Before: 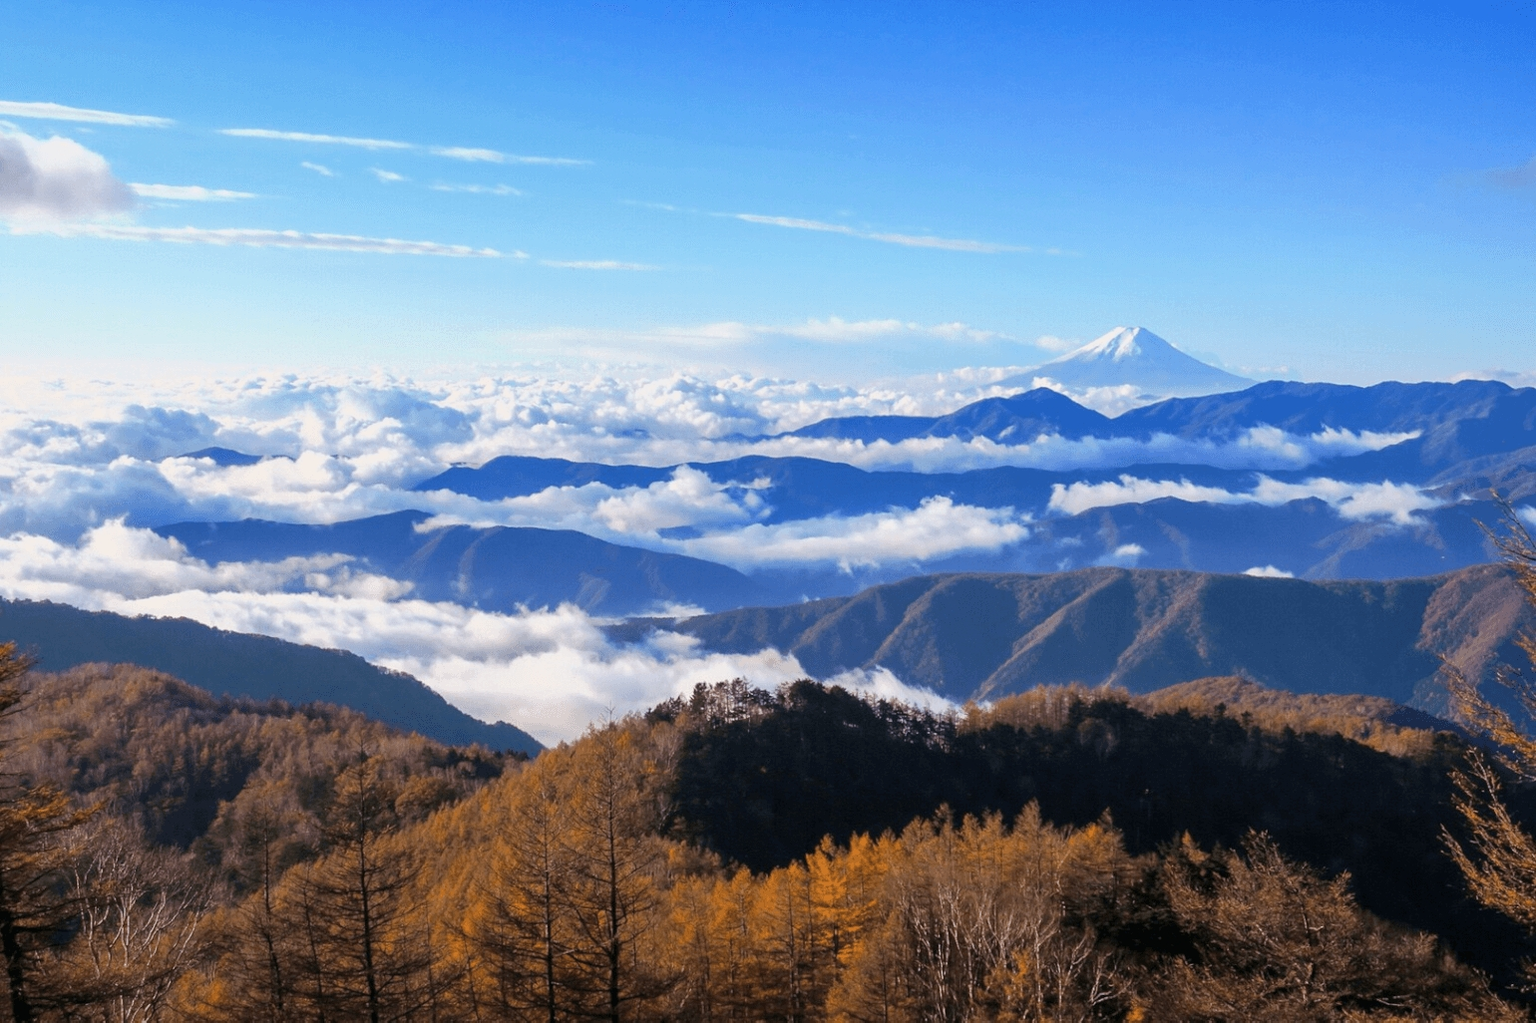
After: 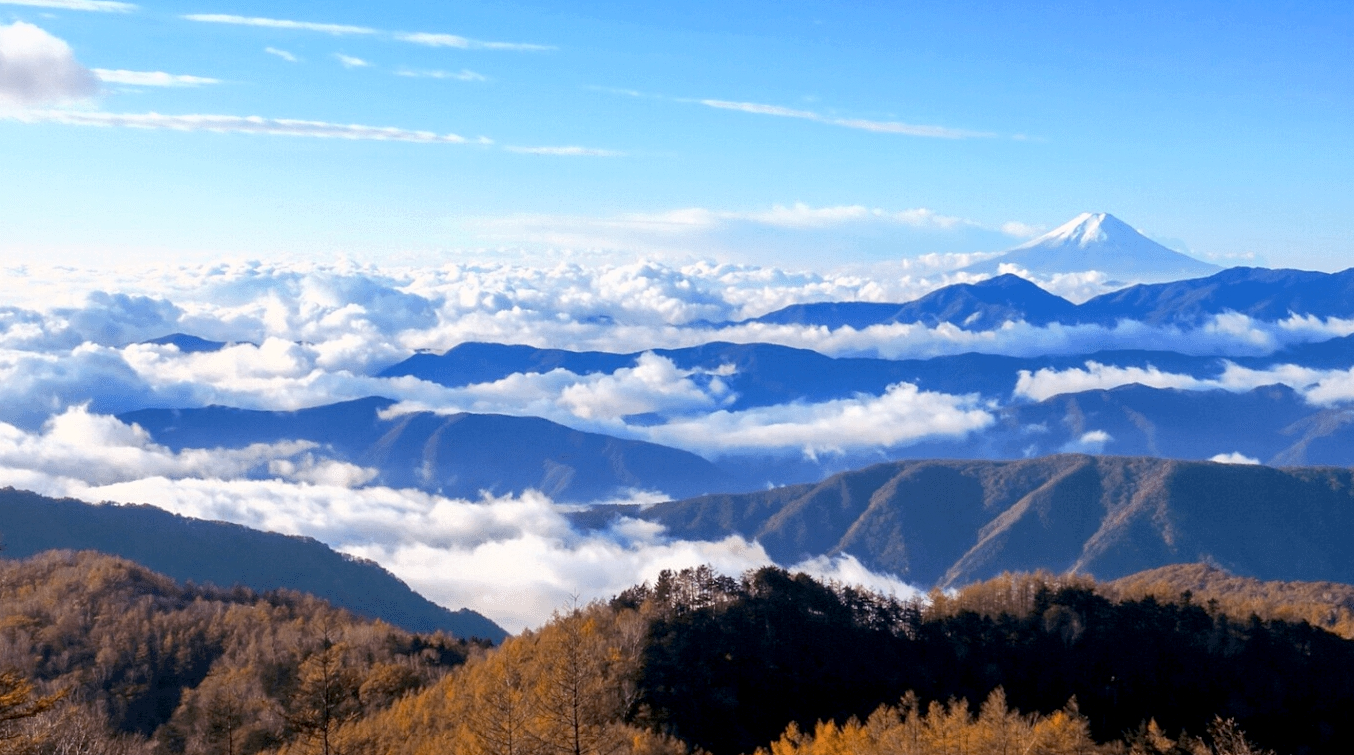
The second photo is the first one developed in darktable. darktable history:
crop and rotate: left 2.425%, top 11.305%, right 9.6%, bottom 15.08%
exposure: black level correction 0.007, exposure 0.159 EV, compensate highlight preservation false
